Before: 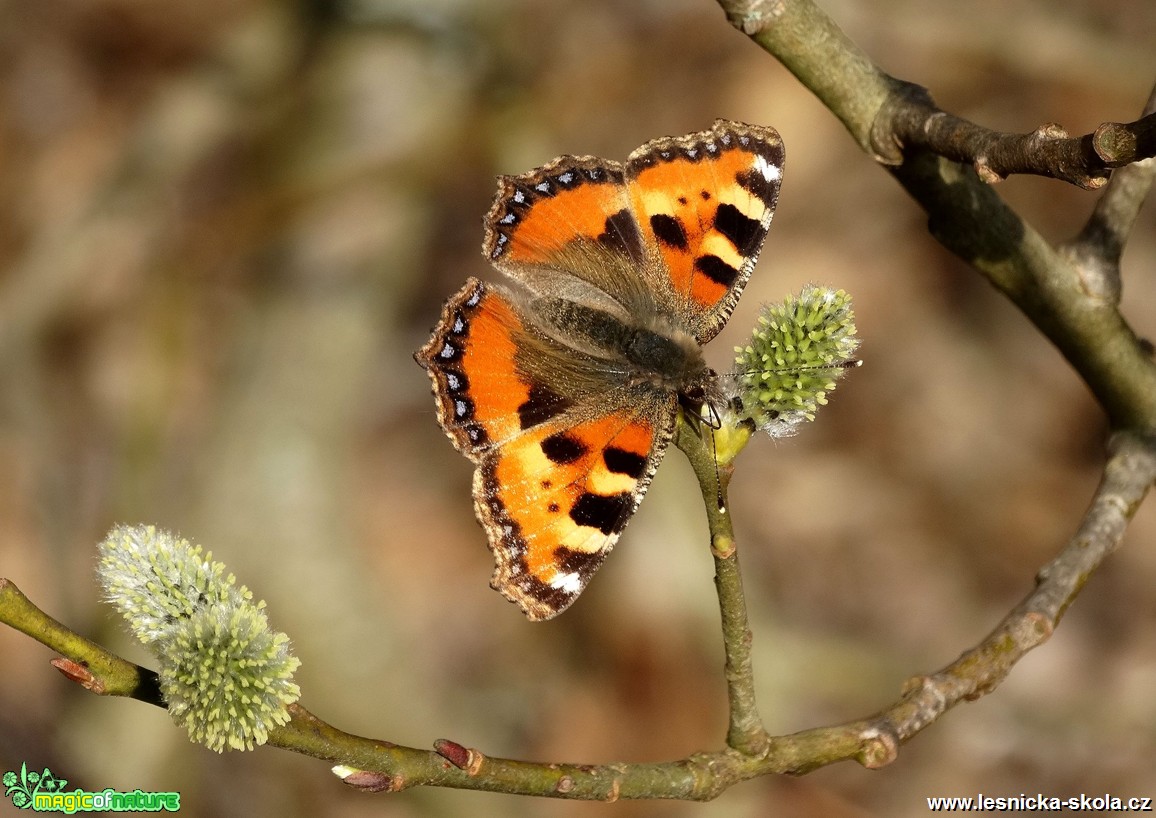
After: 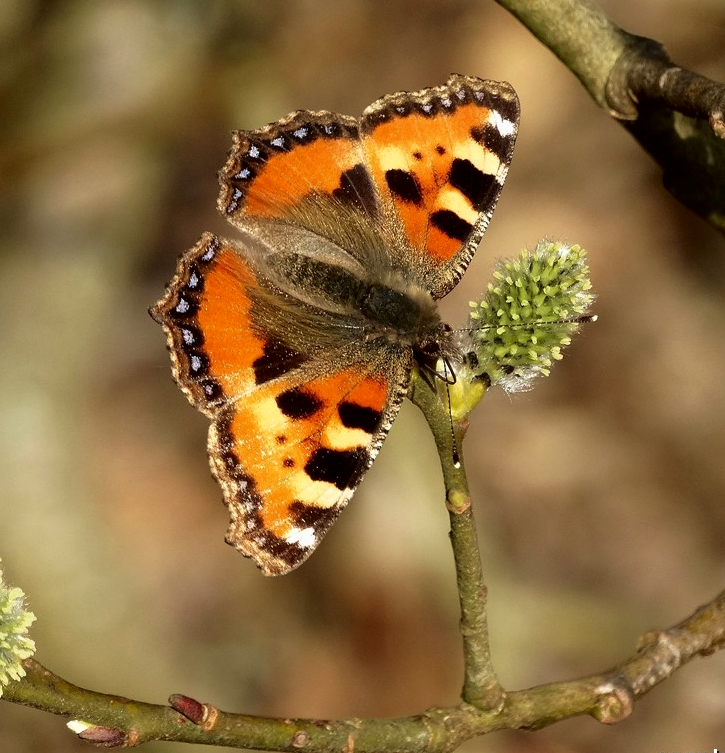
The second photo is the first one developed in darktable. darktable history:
velvia: on, module defaults
crop and rotate: left 22.942%, top 5.621%, right 14.336%, bottom 2.248%
shadows and highlights: shadows -62.59, white point adjustment -5.13, highlights 61.37
